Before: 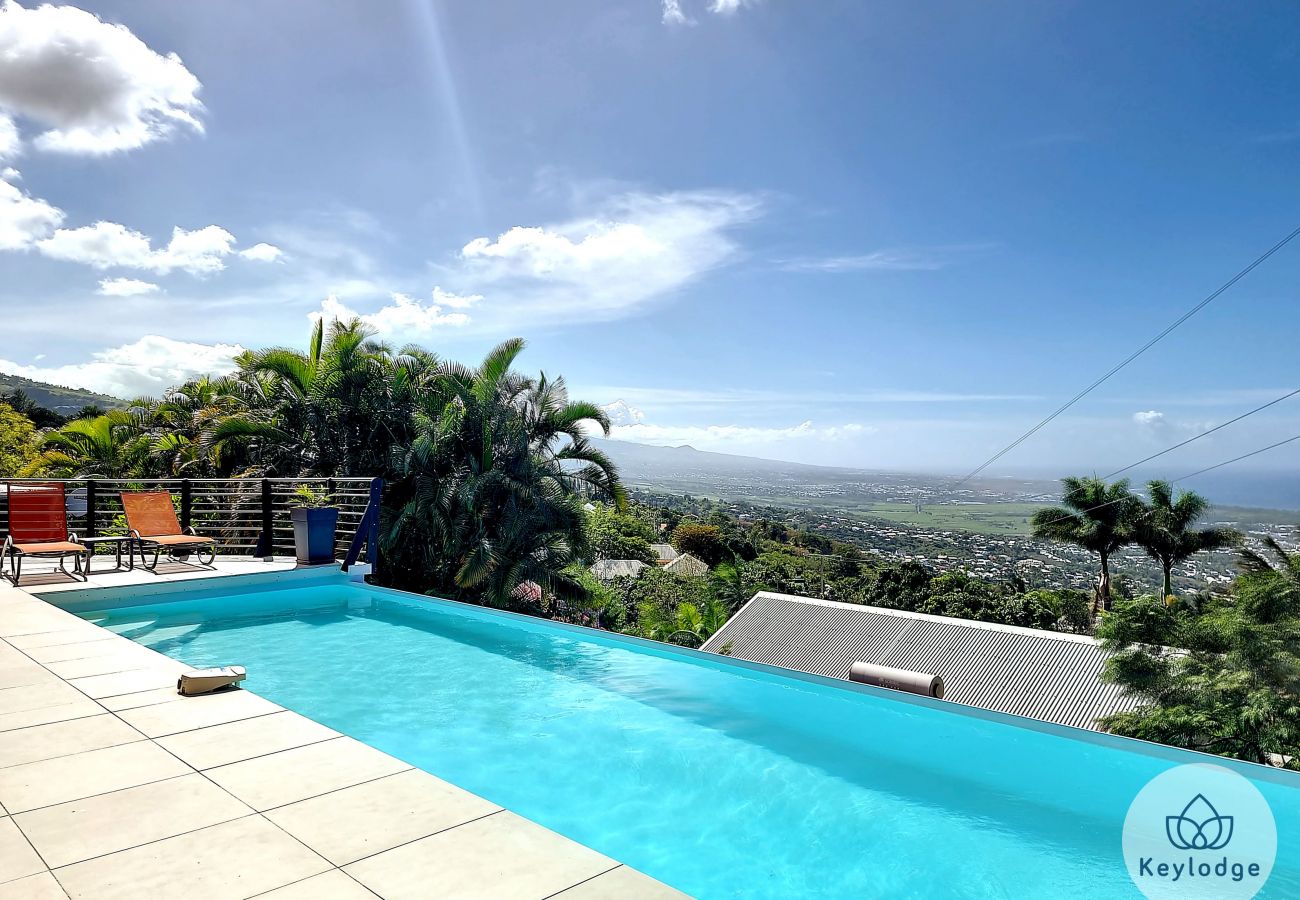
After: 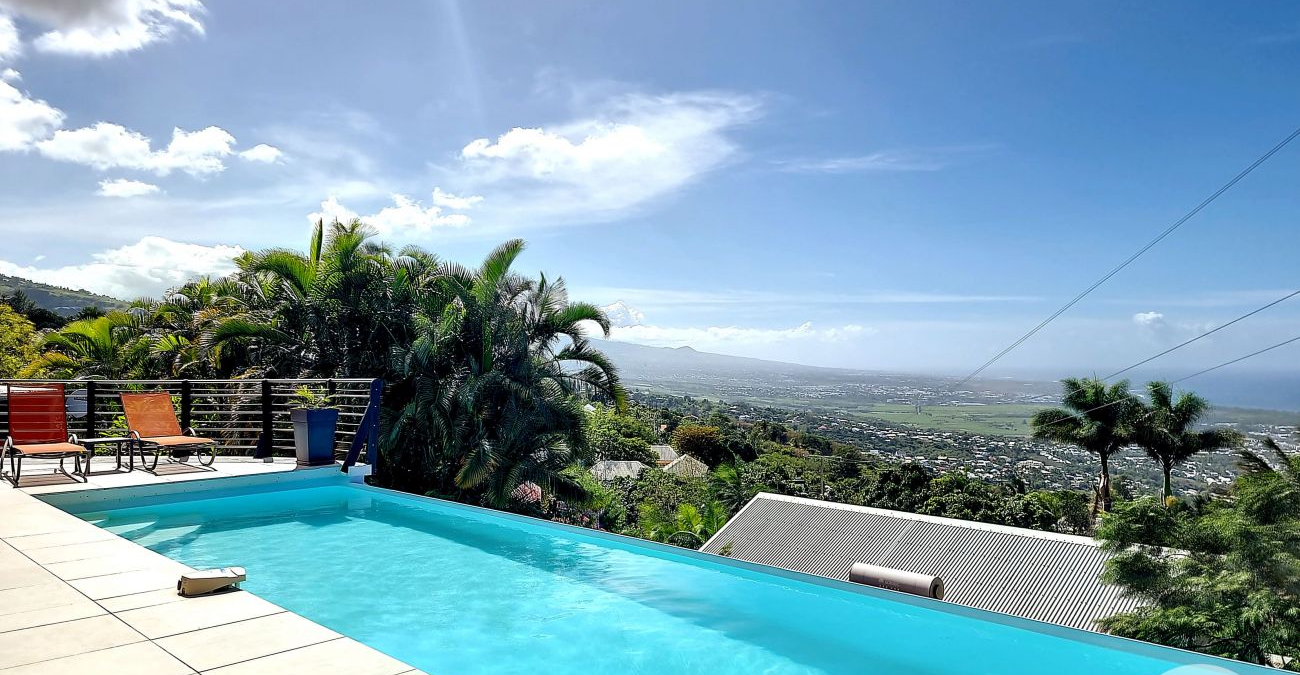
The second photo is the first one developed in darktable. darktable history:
crop: top 11.034%, bottom 13.903%
